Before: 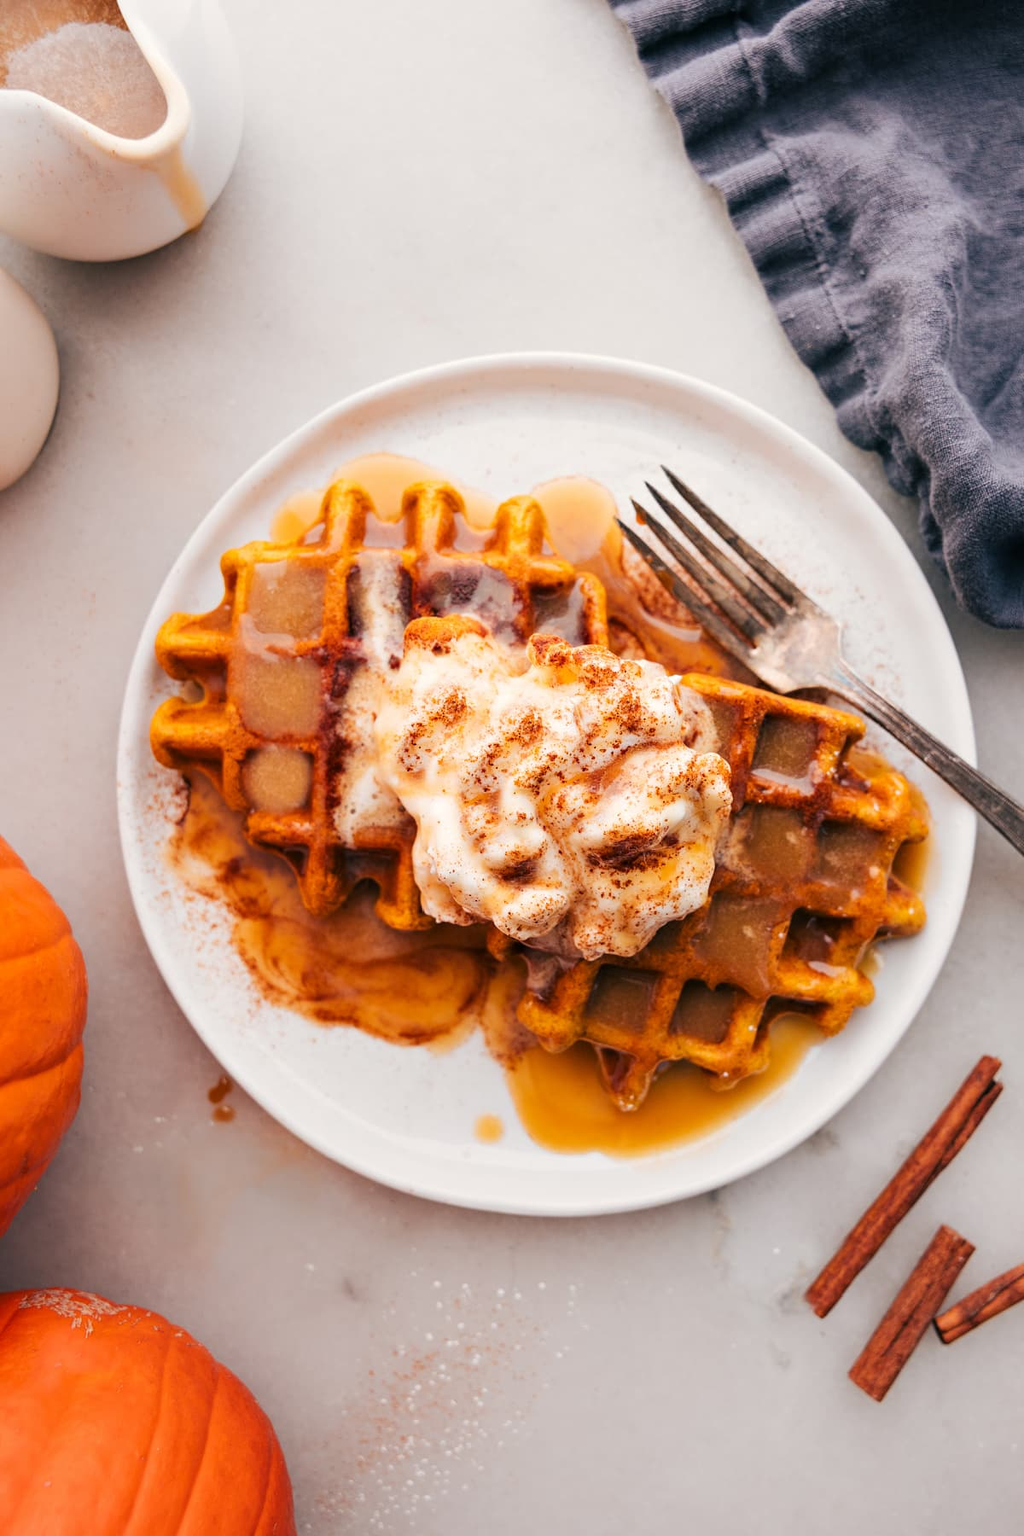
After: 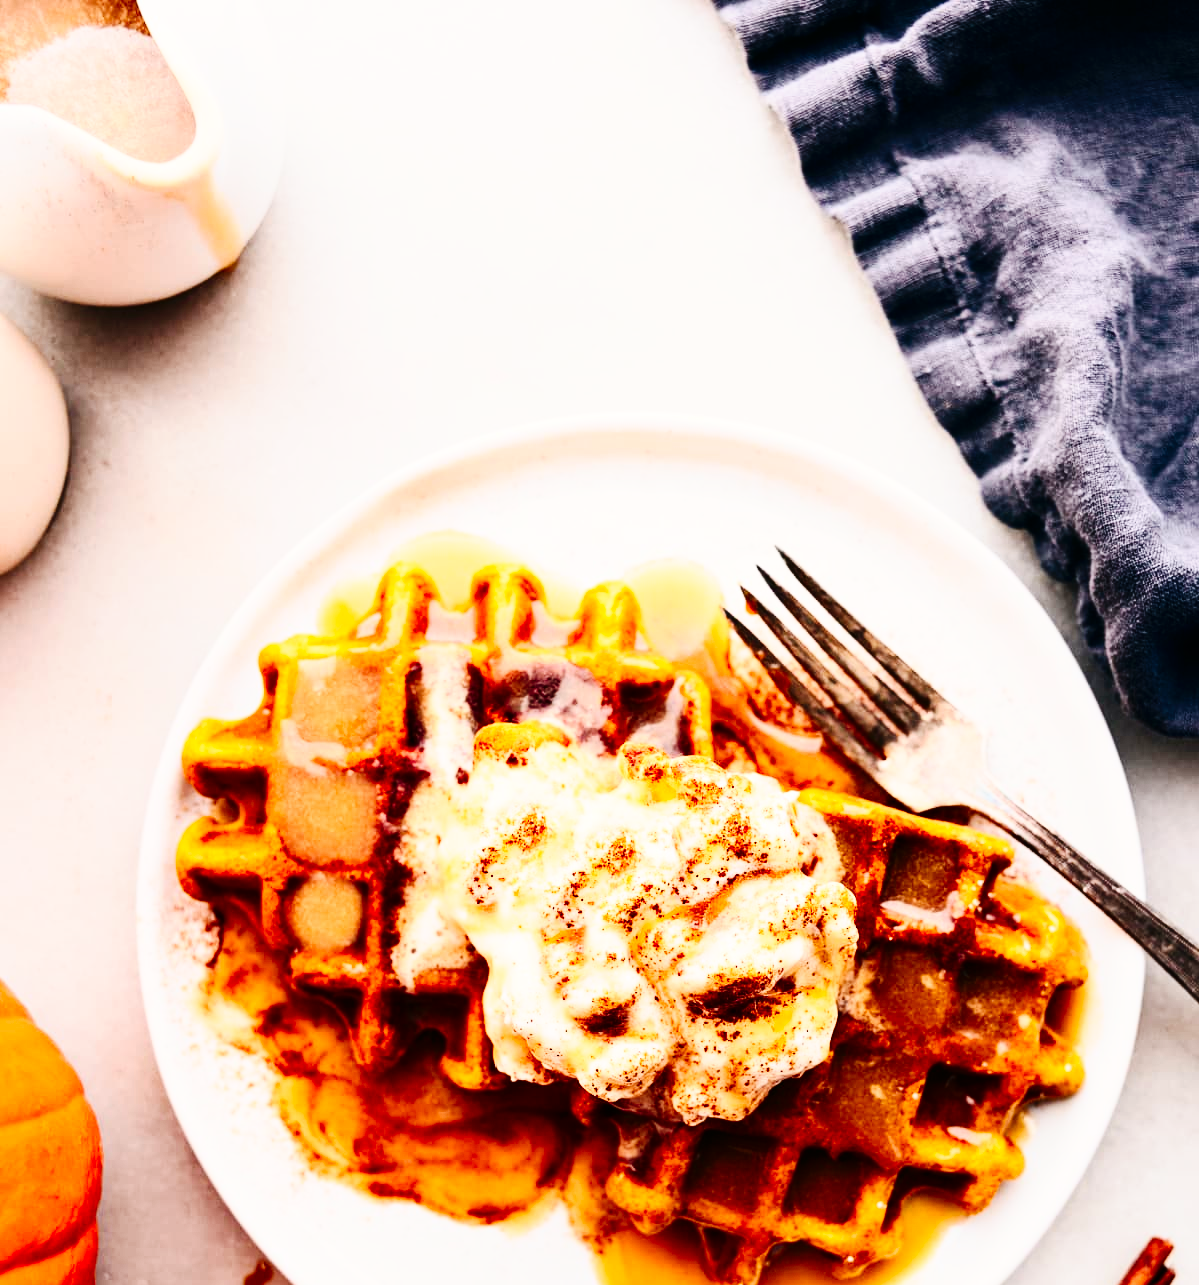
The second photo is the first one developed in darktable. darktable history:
crop: bottom 28.576%
contrast brightness saturation: contrast 0.4, brightness 0.05, saturation 0.25
tone curve: curves: ch0 [(0, 0) (0.003, 0.004) (0.011, 0.006) (0.025, 0.011) (0.044, 0.017) (0.069, 0.029) (0.1, 0.047) (0.136, 0.07) (0.177, 0.121) (0.224, 0.182) (0.277, 0.257) (0.335, 0.342) (0.399, 0.432) (0.468, 0.526) (0.543, 0.621) (0.623, 0.711) (0.709, 0.792) (0.801, 0.87) (0.898, 0.951) (1, 1)], preserve colors none
